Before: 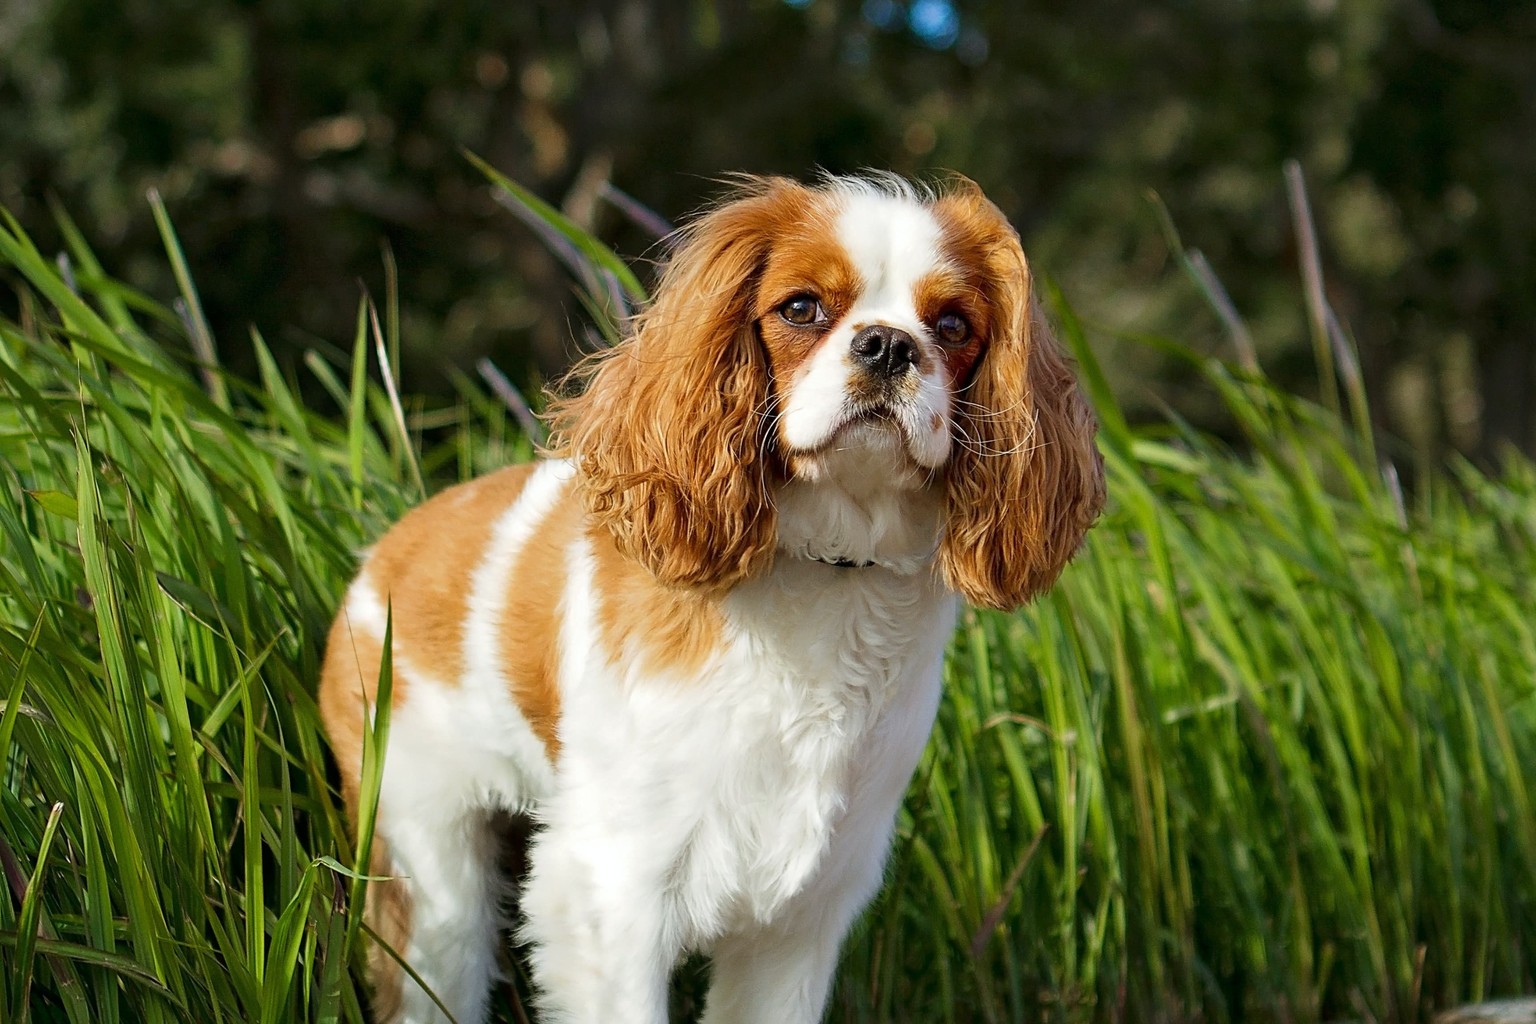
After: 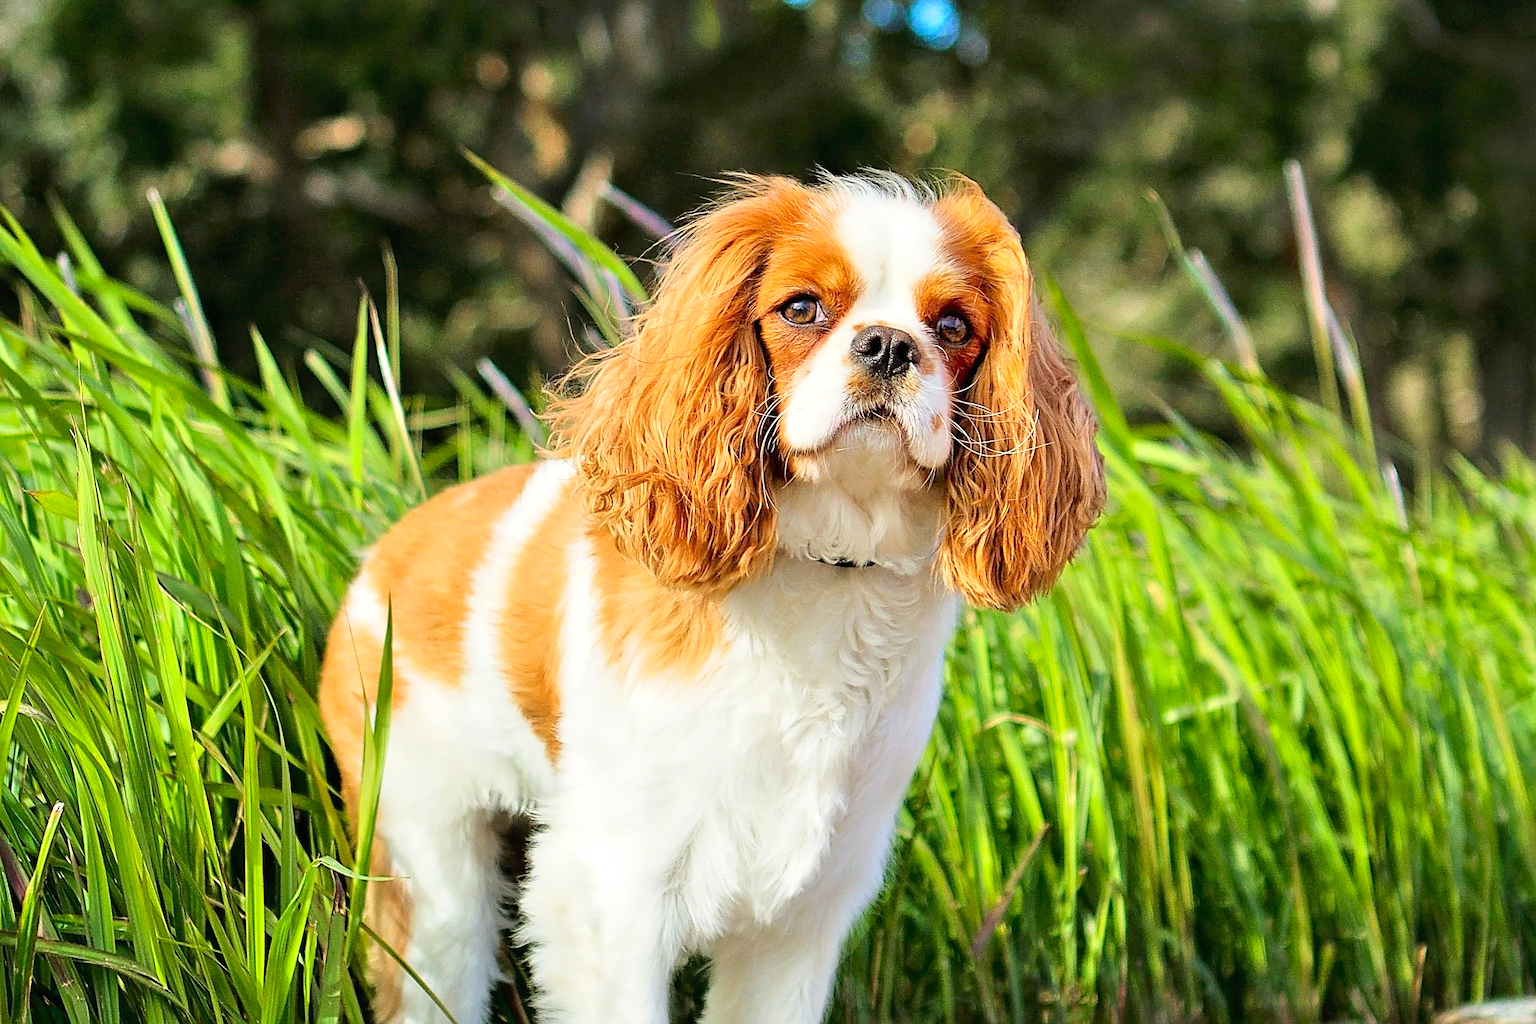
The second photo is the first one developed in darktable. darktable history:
white balance: red 1, blue 1
sharpen: on, module defaults
contrast brightness saturation: contrast 0.2, brightness 0.16, saturation 0.22
tone equalizer: -7 EV 0.15 EV, -6 EV 0.6 EV, -5 EV 1.15 EV, -4 EV 1.33 EV, -3 EV 1.15 EV, -2 EV 0.6 EV, -1 EV 0.15 EV, mask exposure compensation -0.5 EV
